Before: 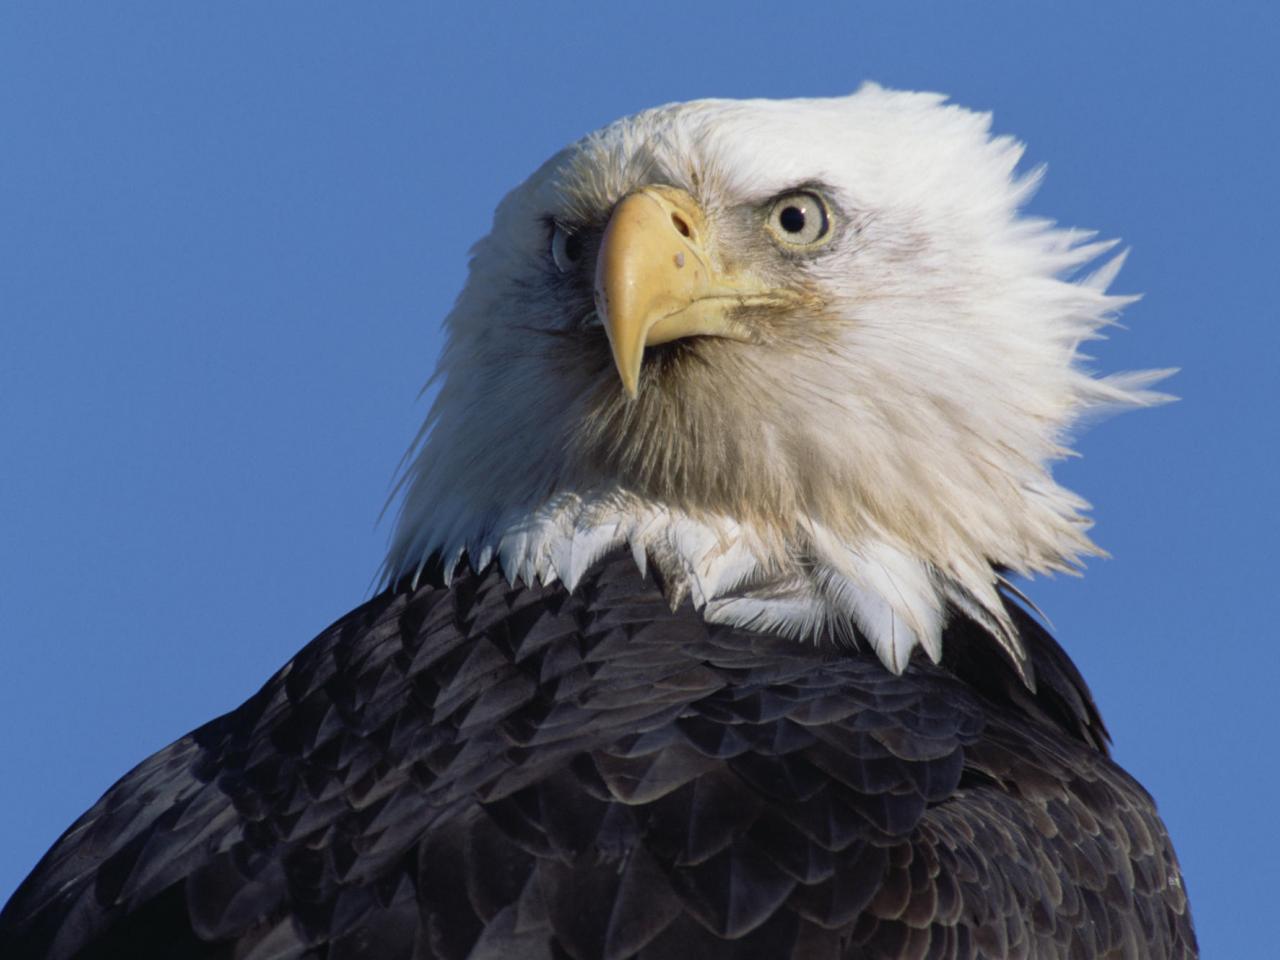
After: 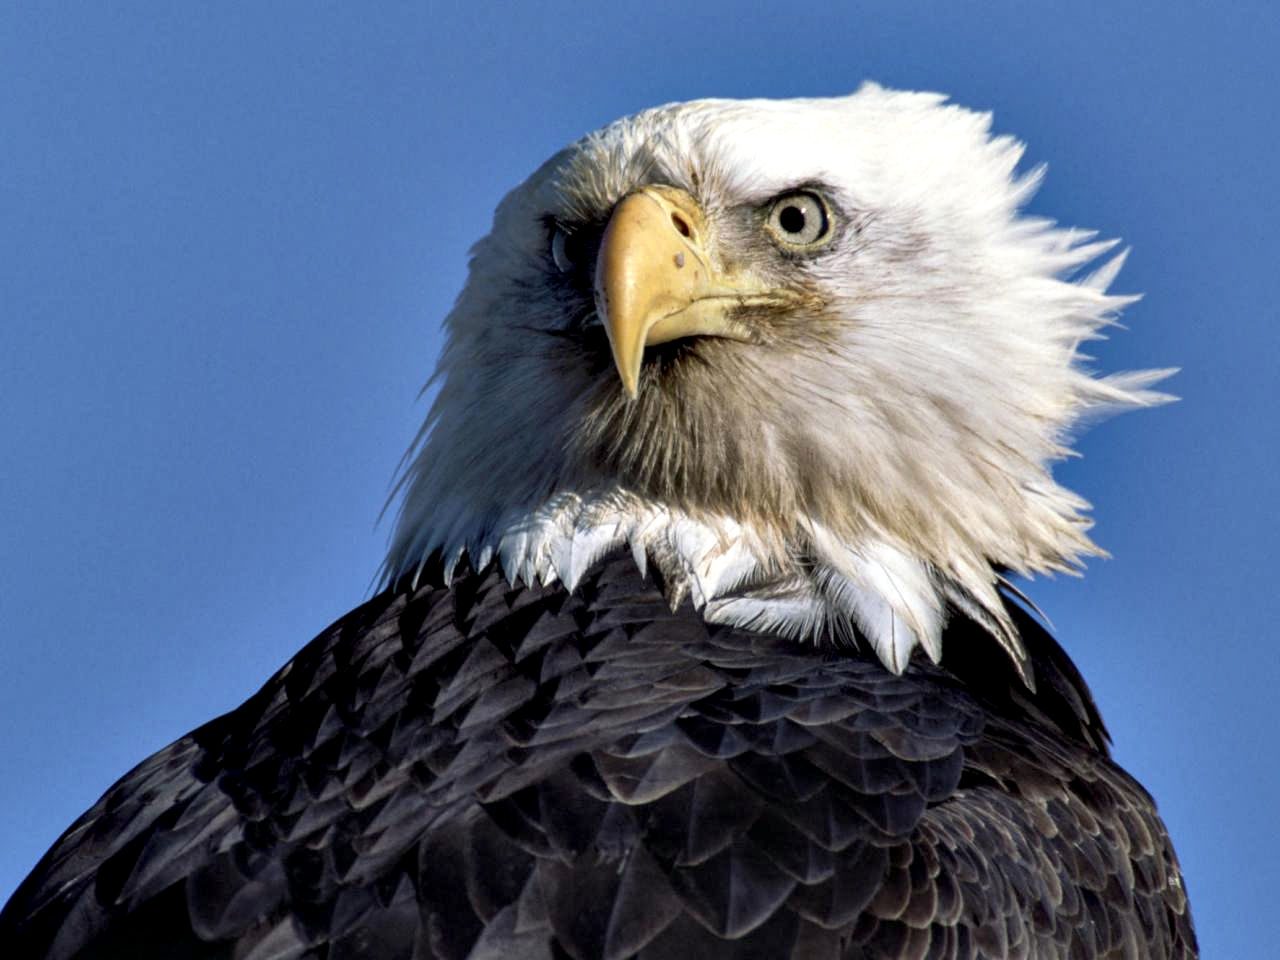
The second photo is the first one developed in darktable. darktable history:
local contrast: on, module defaults
contrast equalizer: octaves 7, y [[0.6 ×6], [0.55 ×6], [0 ×6], [0 ×6], [0 ×6]]
